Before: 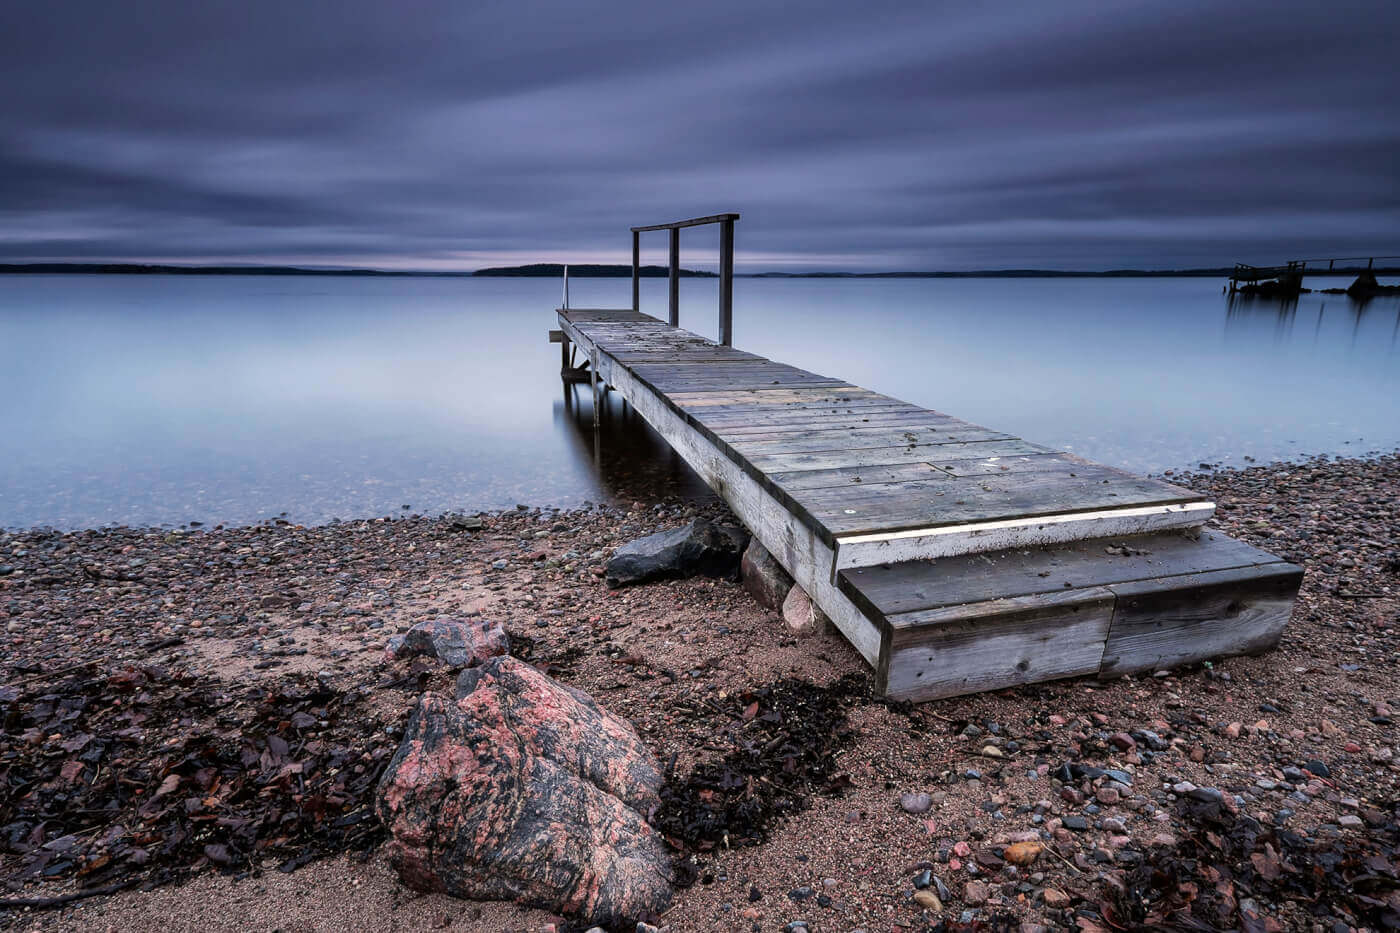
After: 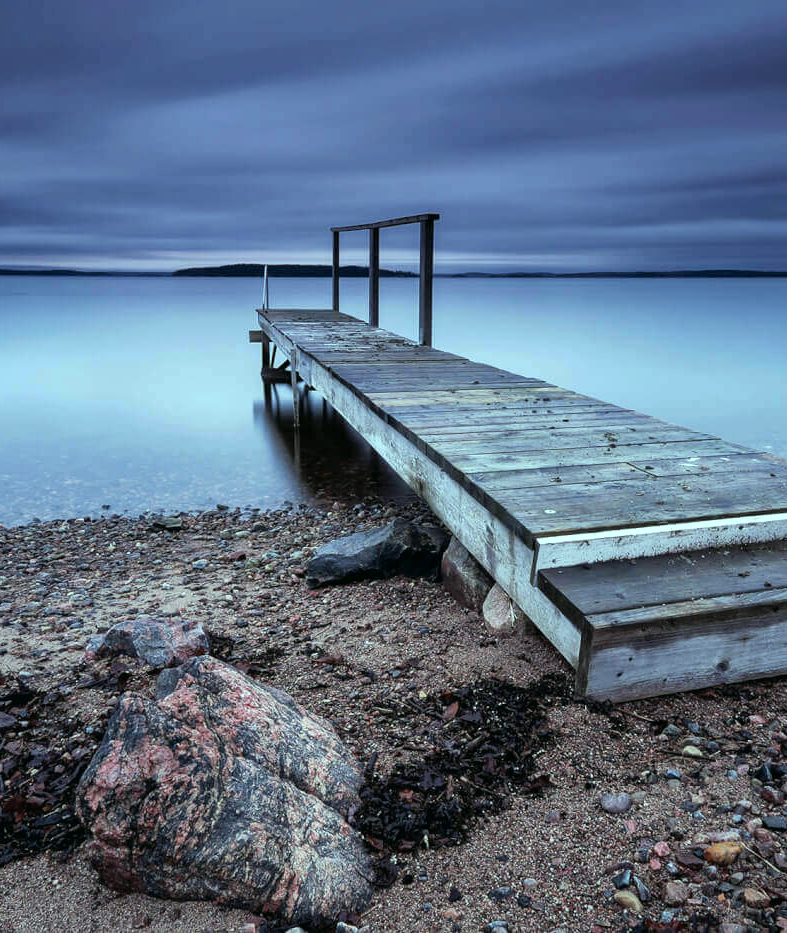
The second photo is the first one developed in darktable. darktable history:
crop: left 21.496%, right 22.254%
color balance: mode lift, gamma, gain (sRGB), lift [0.997, 0.979, 1.021, 1.011], gamma [1, 1.084, 0.916, 0.998], gain [1, 0.87, 1.13, 1.101], contrast 4.55%, contrast fulcrum 38.24%, output saturation 104.09%
